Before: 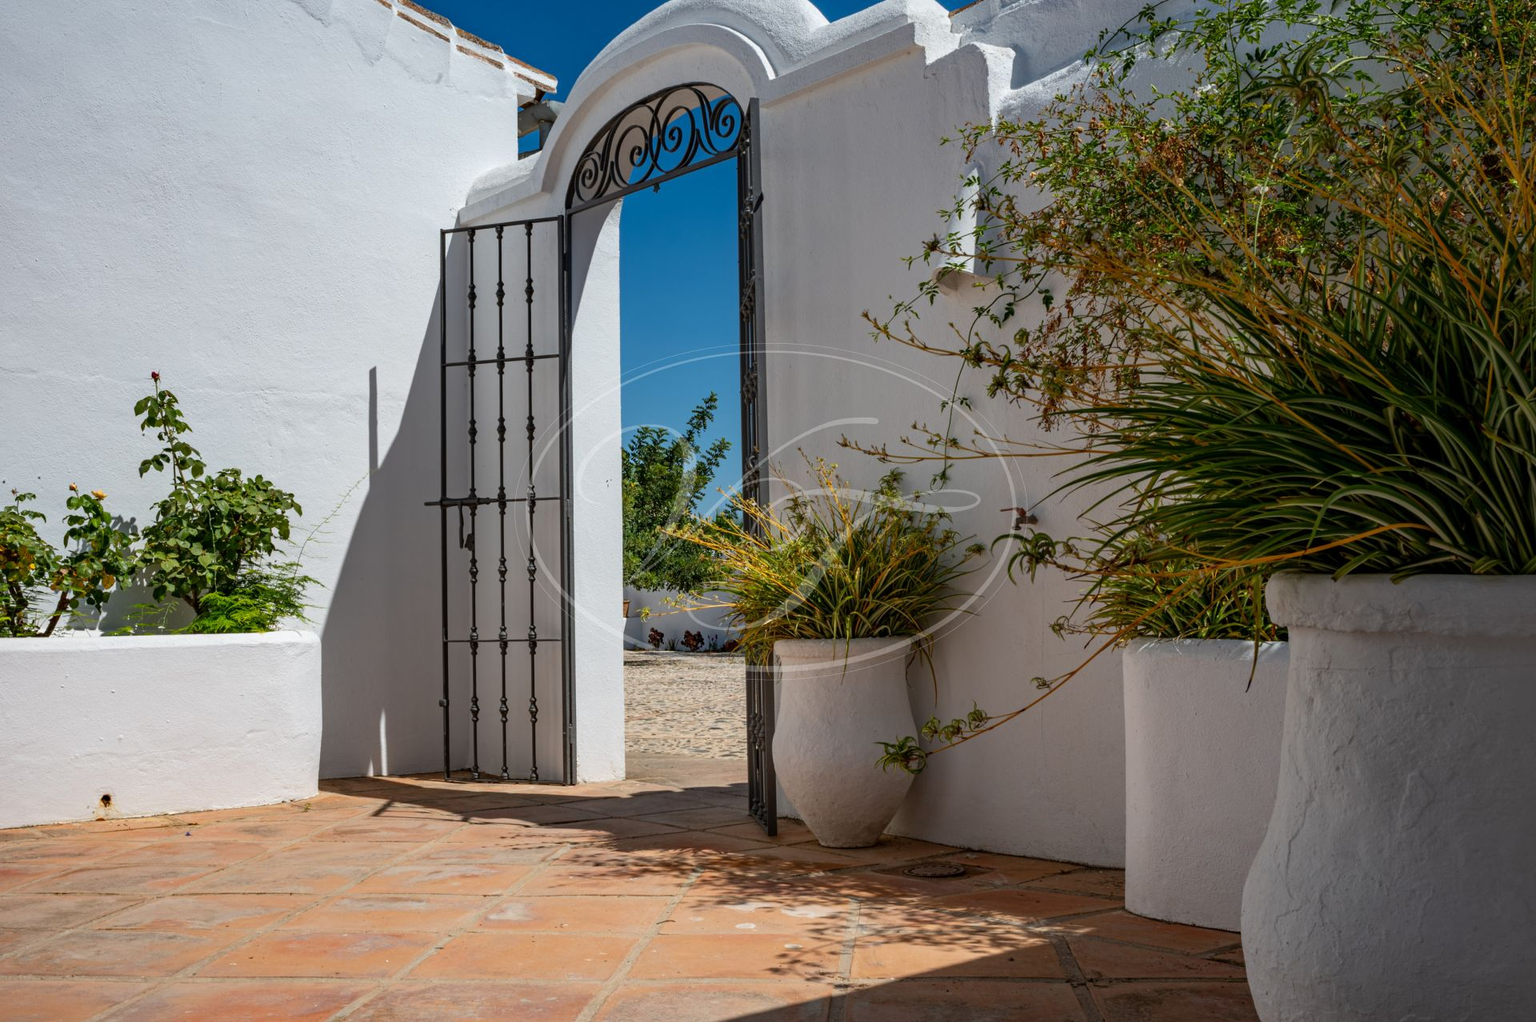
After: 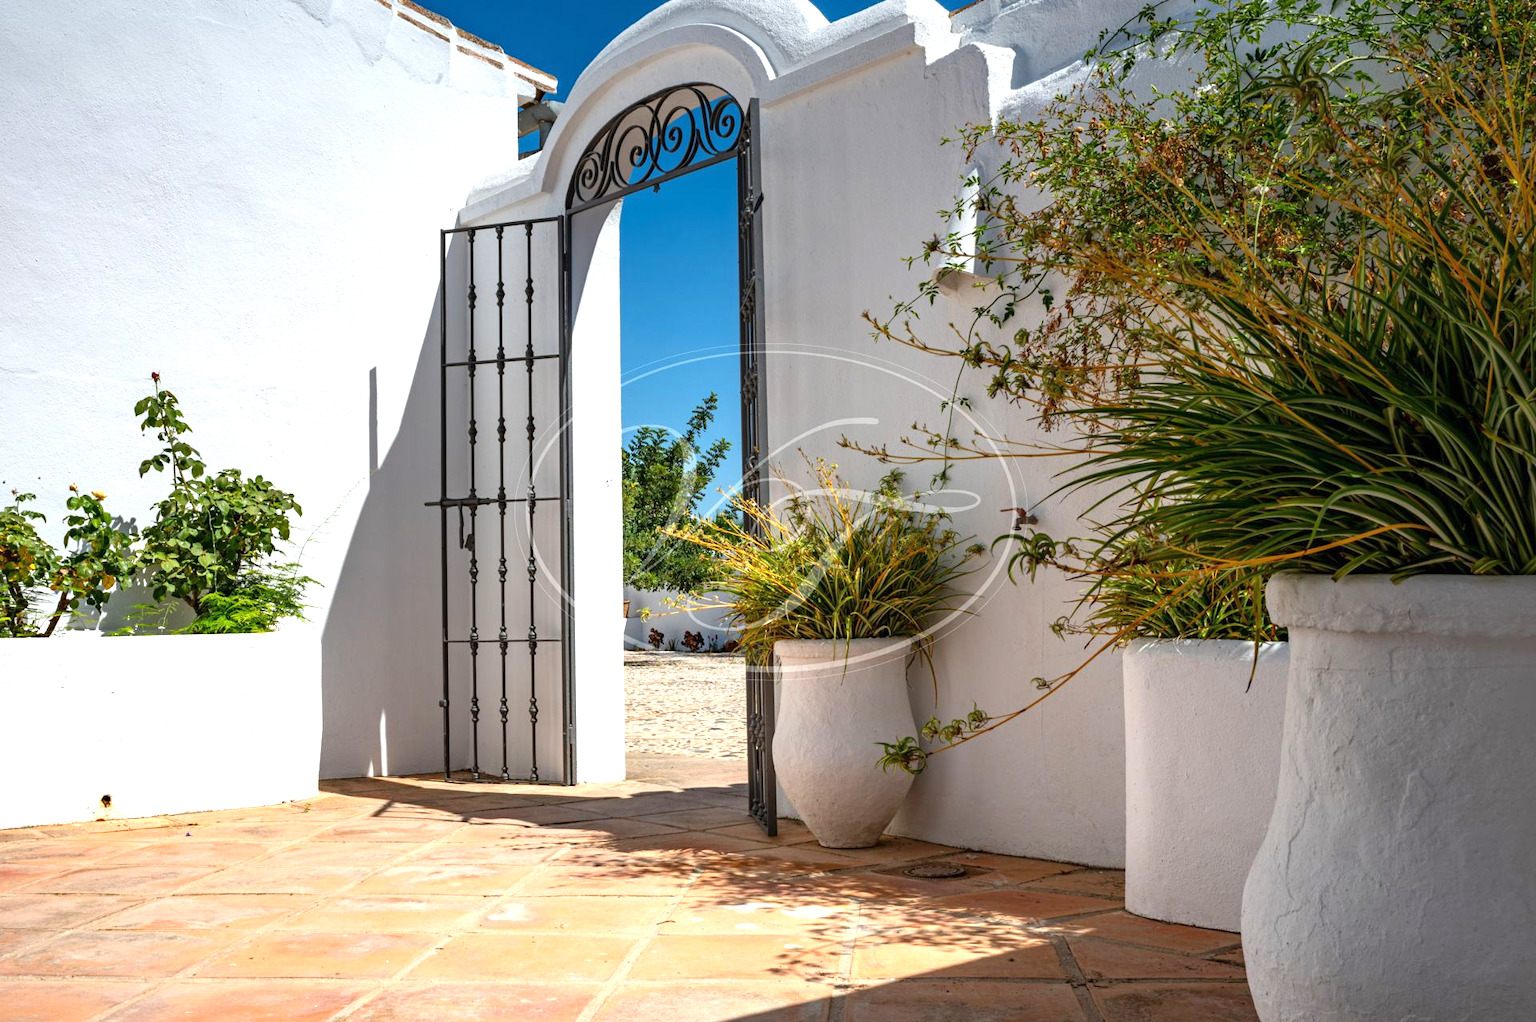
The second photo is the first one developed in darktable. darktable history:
graduated density: on, module defaults
exposure: black level correction 0, exposure 1.2 EV, compensate exposure bias true, compensate highlight preservation false
